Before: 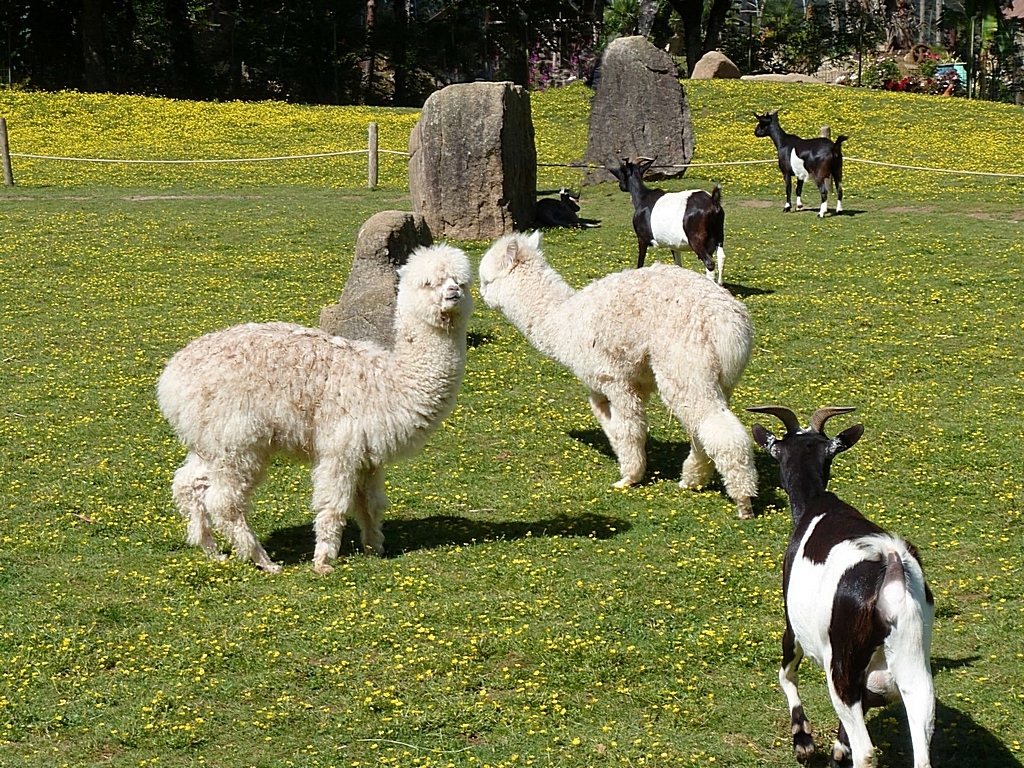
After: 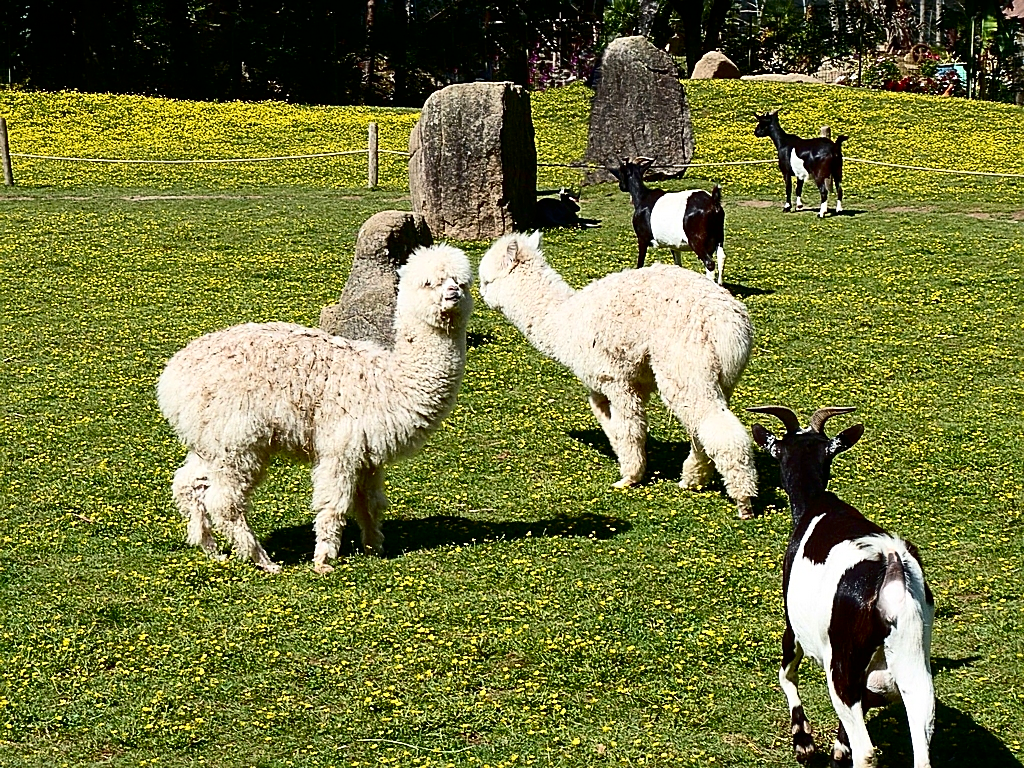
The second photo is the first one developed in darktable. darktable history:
contrast brightness saturation: contrast 0.337, brightness -0.074, saturation 0.17
sharpen: on, module defaults
